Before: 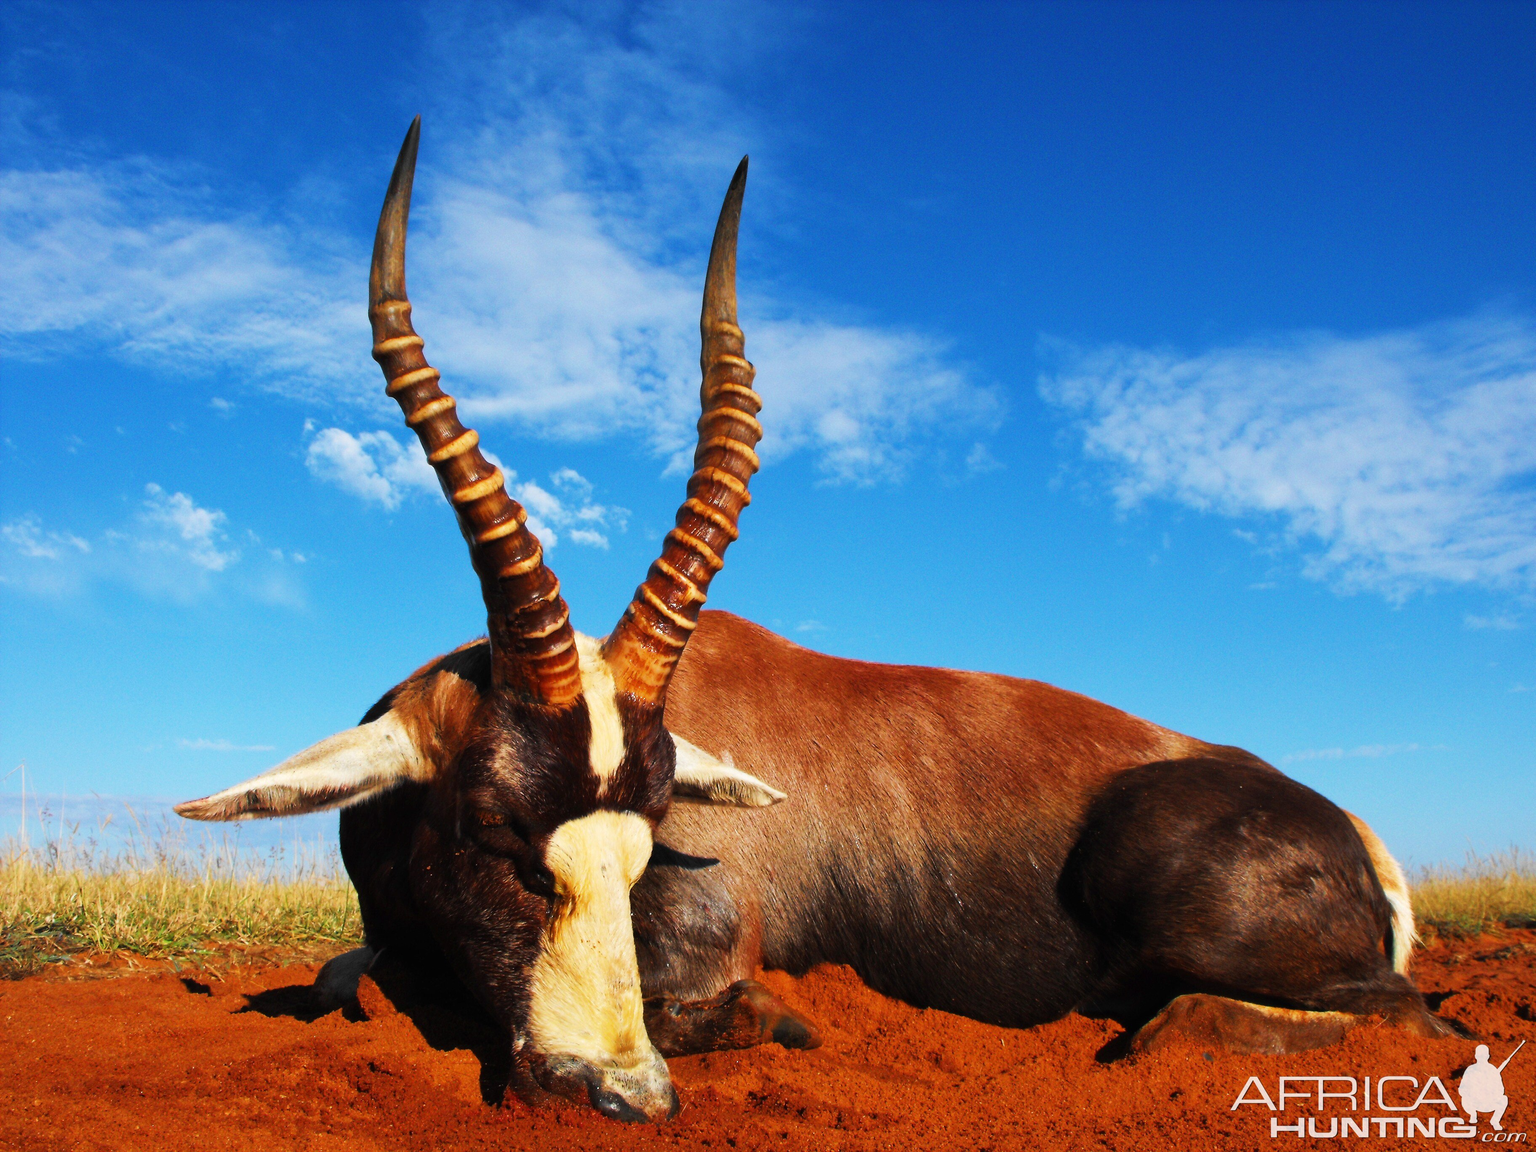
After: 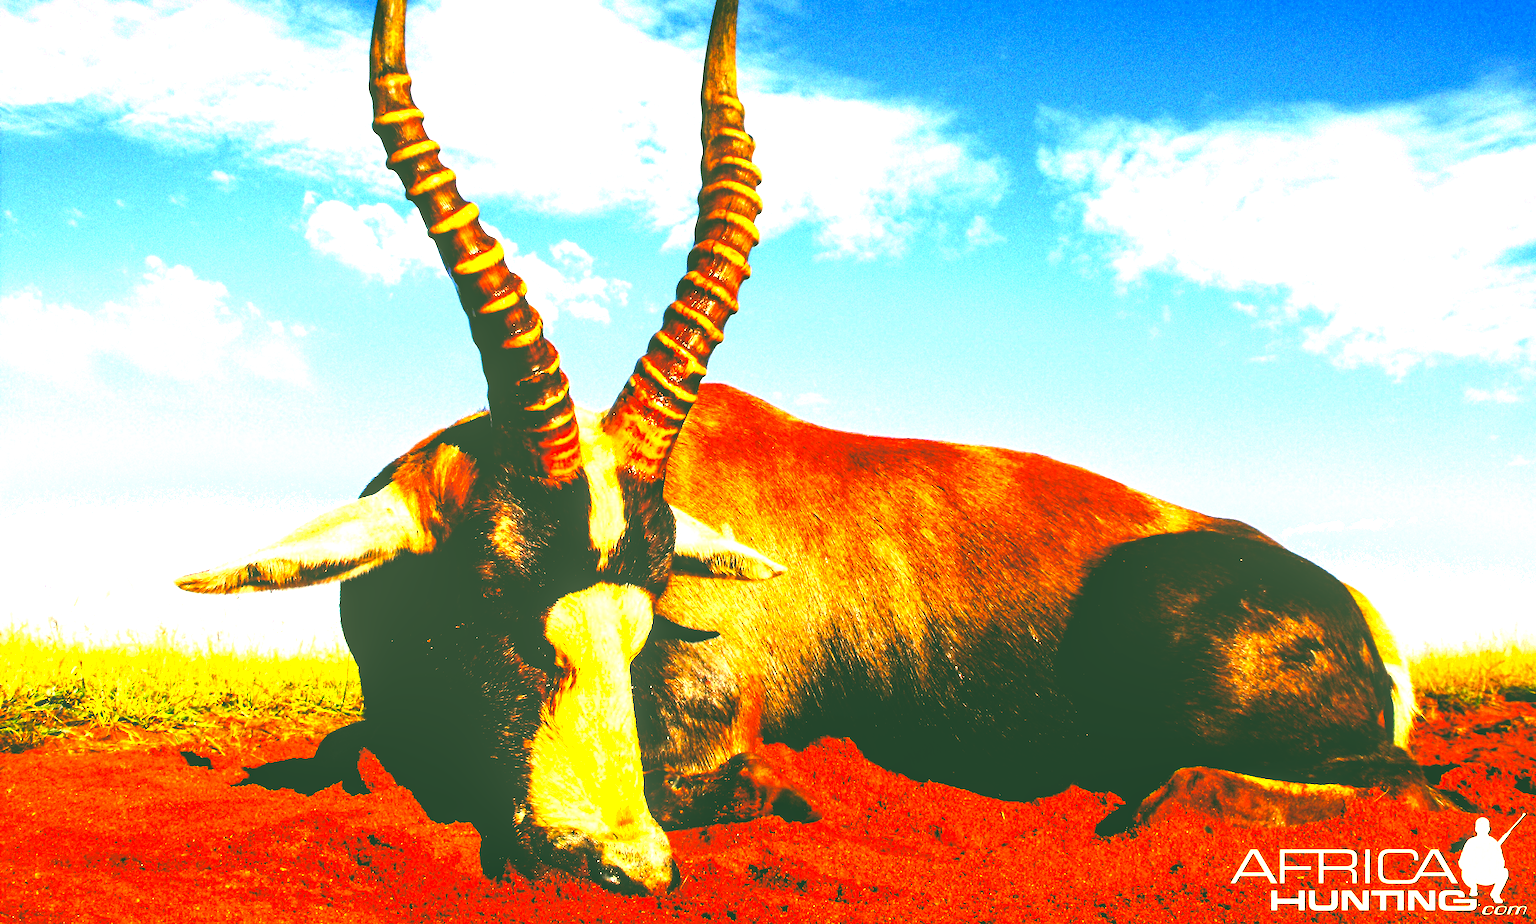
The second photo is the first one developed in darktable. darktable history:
crop and rotate: top 19.758%
local contrast: detail 116%
base curve: curves: ch0 [(0, 0.036) (0.083, 0.04) (0.804, 1)], preserve colors none
exposure: black level correction 0, exposure 1.448 EV, compensate exposure bias true, compensate highlight preservation false
color correction: highlights a* 5.65, highlights b* 33.42, shadows a* -26.25, shadows b* 3.97
